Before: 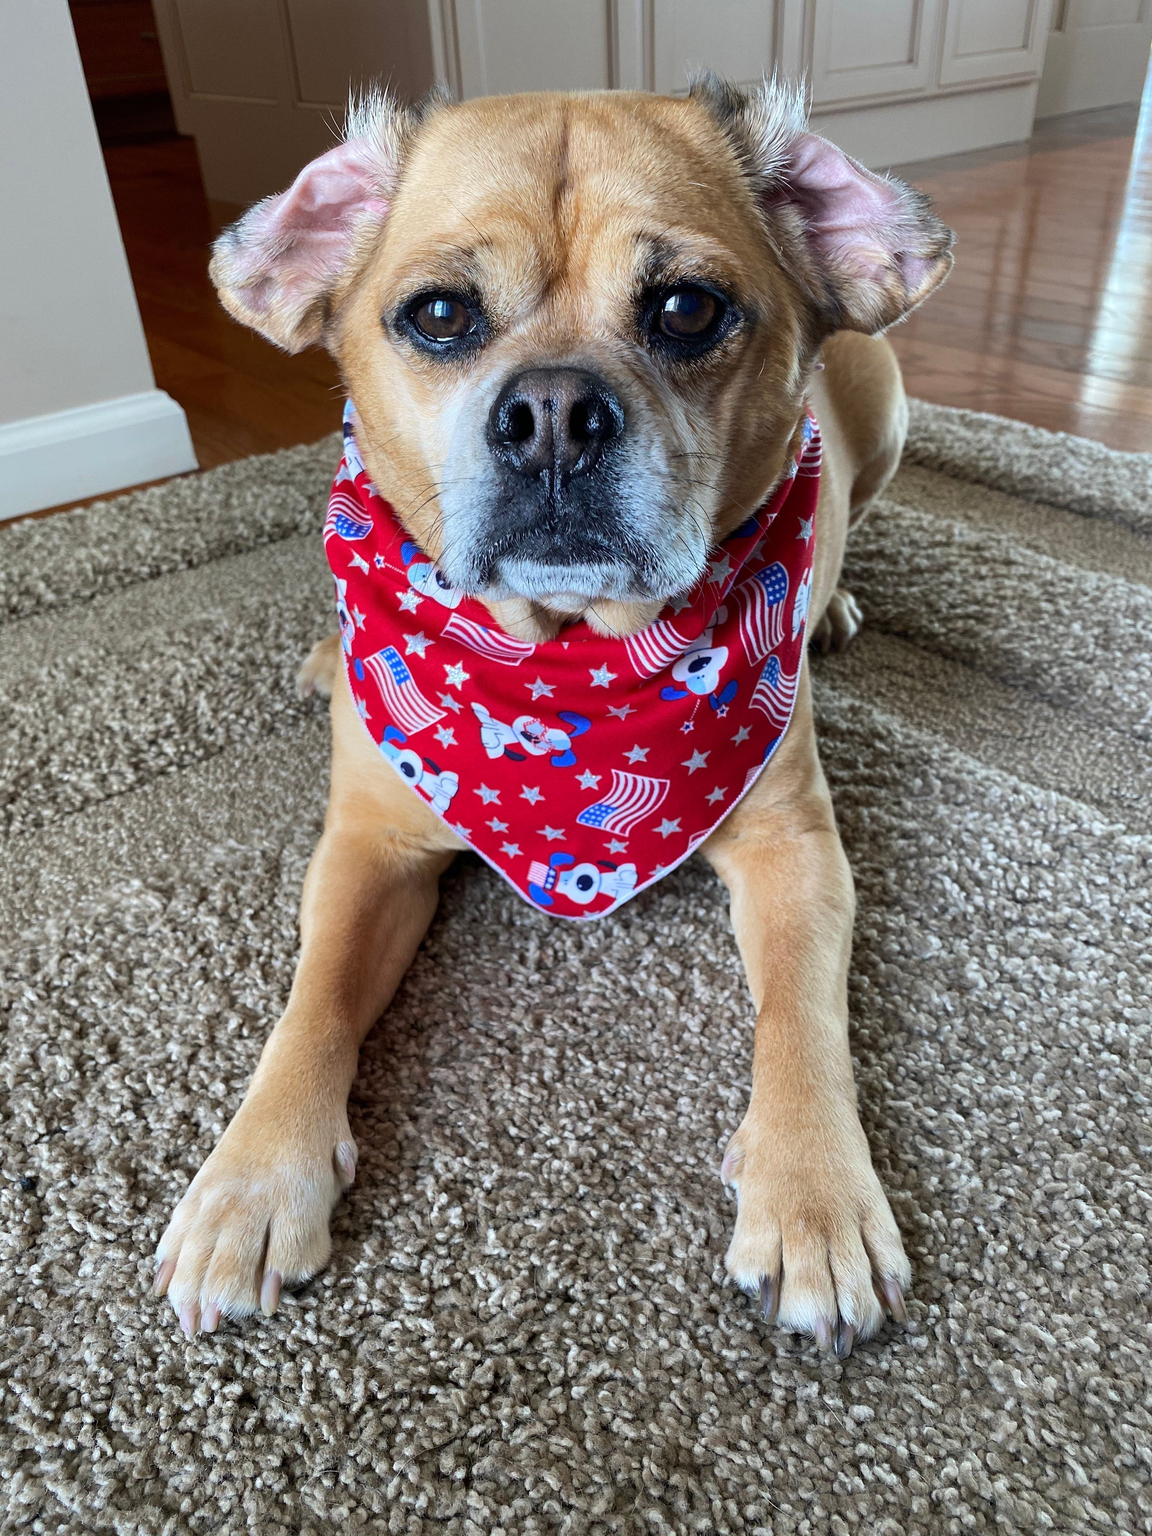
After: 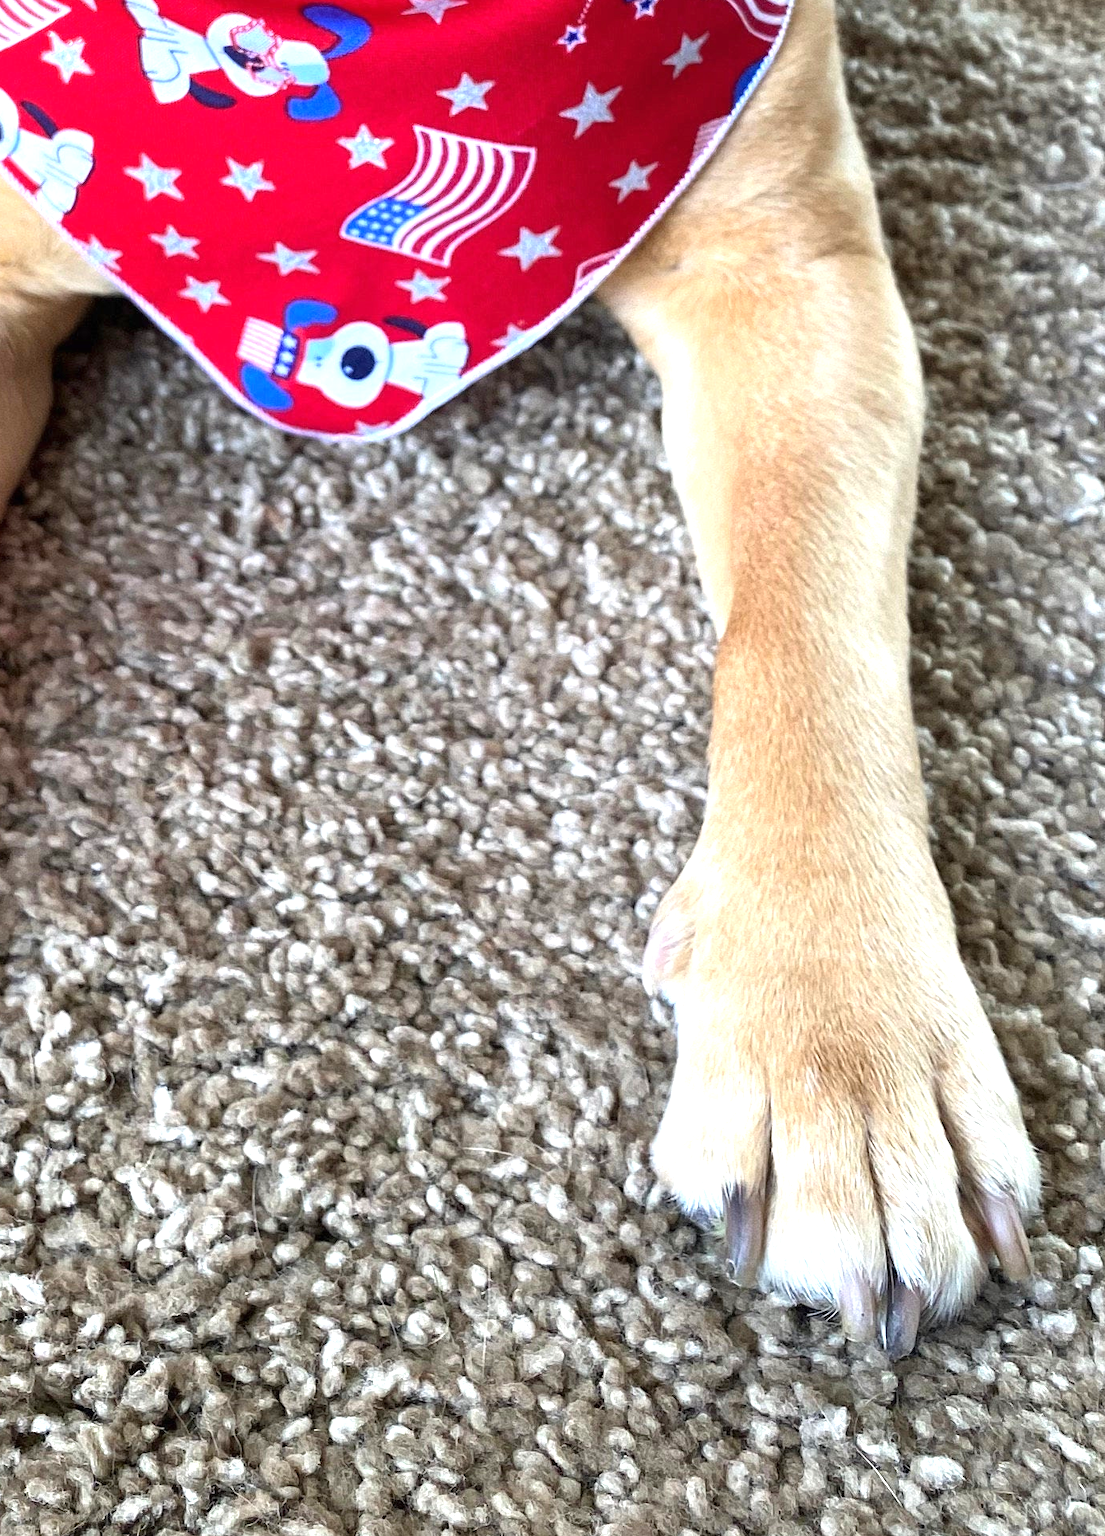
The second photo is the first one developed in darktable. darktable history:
exposure: black level correction 0, exposure 0.9 EV, compensate highlight preservation false
crop: left 35.922%, top 46.182%, right 18.204%, bottom 6.021%
